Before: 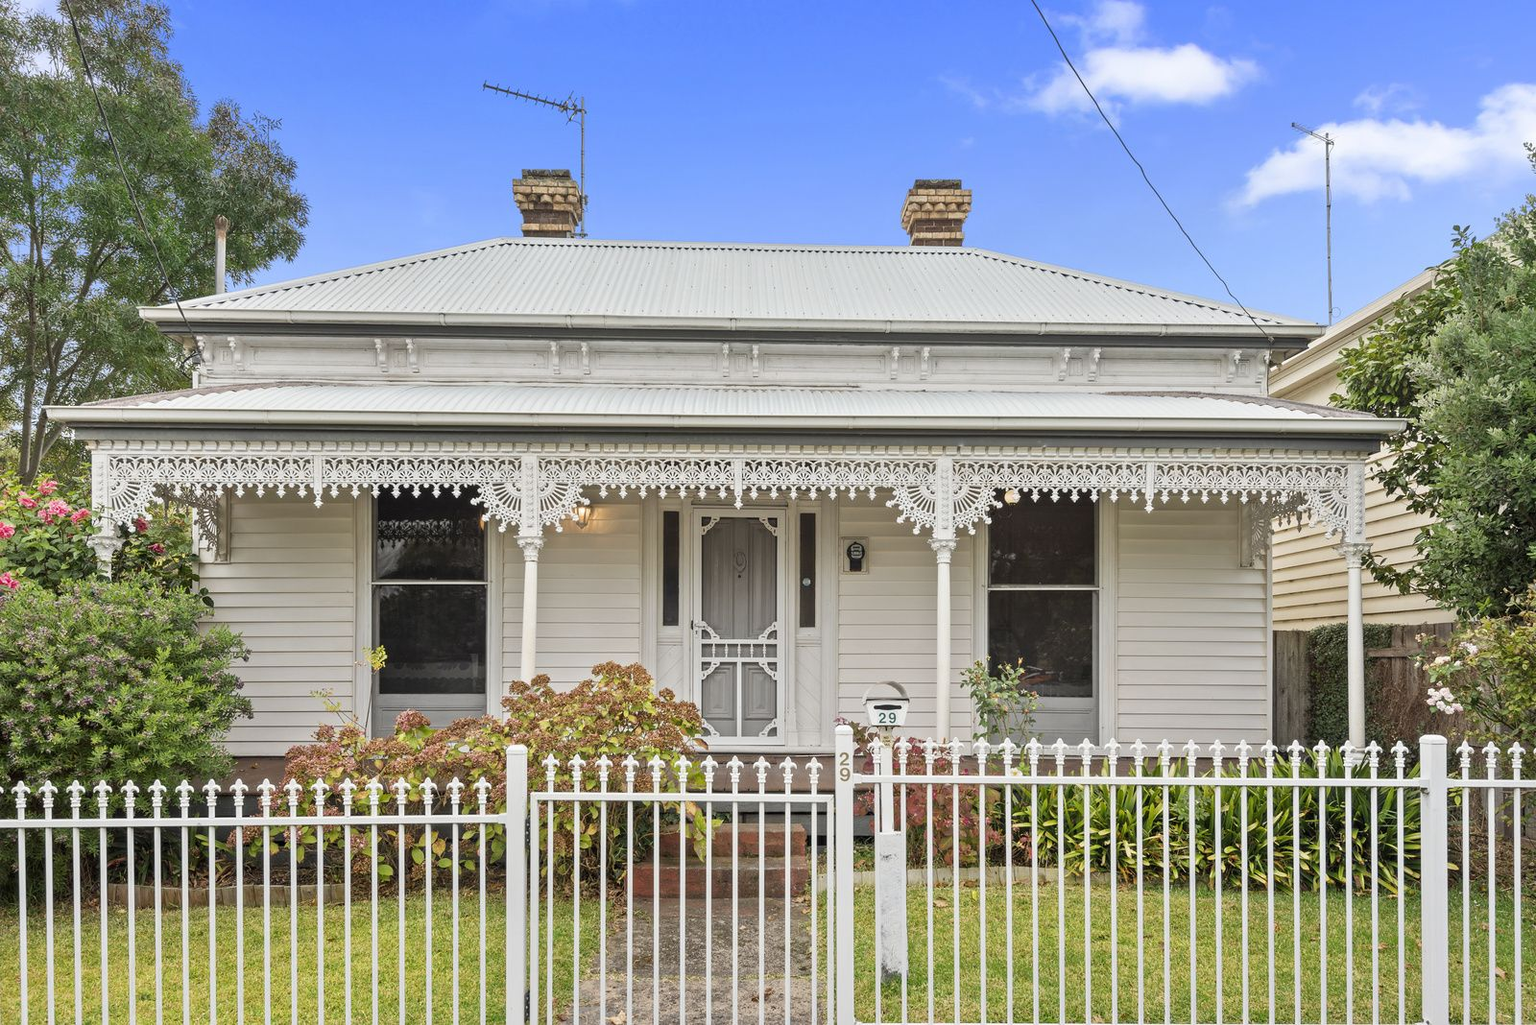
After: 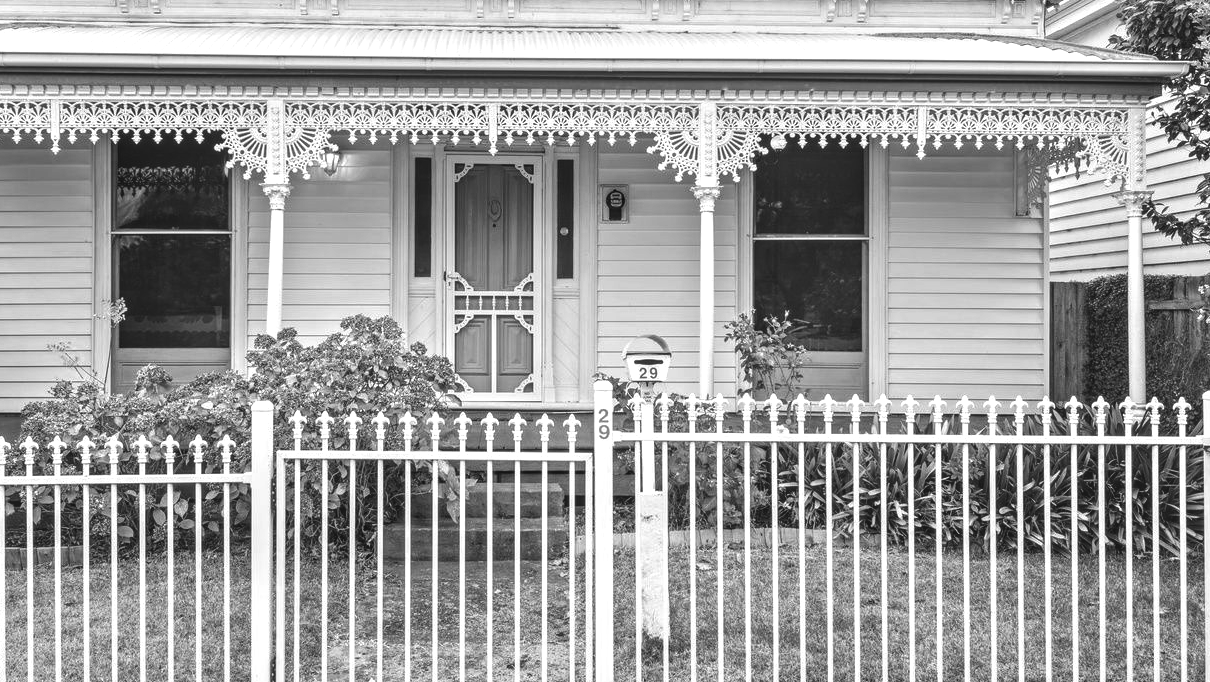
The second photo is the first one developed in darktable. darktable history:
crop and rotate: left 17.299%, top 35.115%, right 7.015%, bottom 1.024%
white balance: red 1.05, blue 1.072
monochrome: a 32, b 64, size 2.3
color zones: curves: ch0 [(0, 0.558) (0.143, 0.548) (0.286, 0.447) (0.429, 0.259) (0.571, 0.5) (0.714, 0.5) (0.857, 0.593) (1, 0.558)]; ch1 [(0, 0.543) (0.01, 0.544) (0.12, 0.492) (0.248, 0.458) (0.5, 0.534) (0.748, 0.5) (0.99, 0.469) (1, 0.543)]; ch2 [(0, 0.507) (0.143, 0.522) (0.286, 0.505) (0.429, 0.5) (0.571, 0.5) (0.714, 0.5) (0.857, 0.5) (1, 0.507)]
shadows and highlights: shadows 12, white point adjustment 1.2, highlights -0.36, soften with gaussian
color balance: lift [1.016, 0.983, 1, 1.017], gamma [0.958, 1, 1, 1], gain [0.981, 1.007, 0.993, 1.002], input saturation 118.26%, contrast 13.43%, contrast fulcrum 21.62%, output saturation 82.76%
local contrast: on, module defaults
